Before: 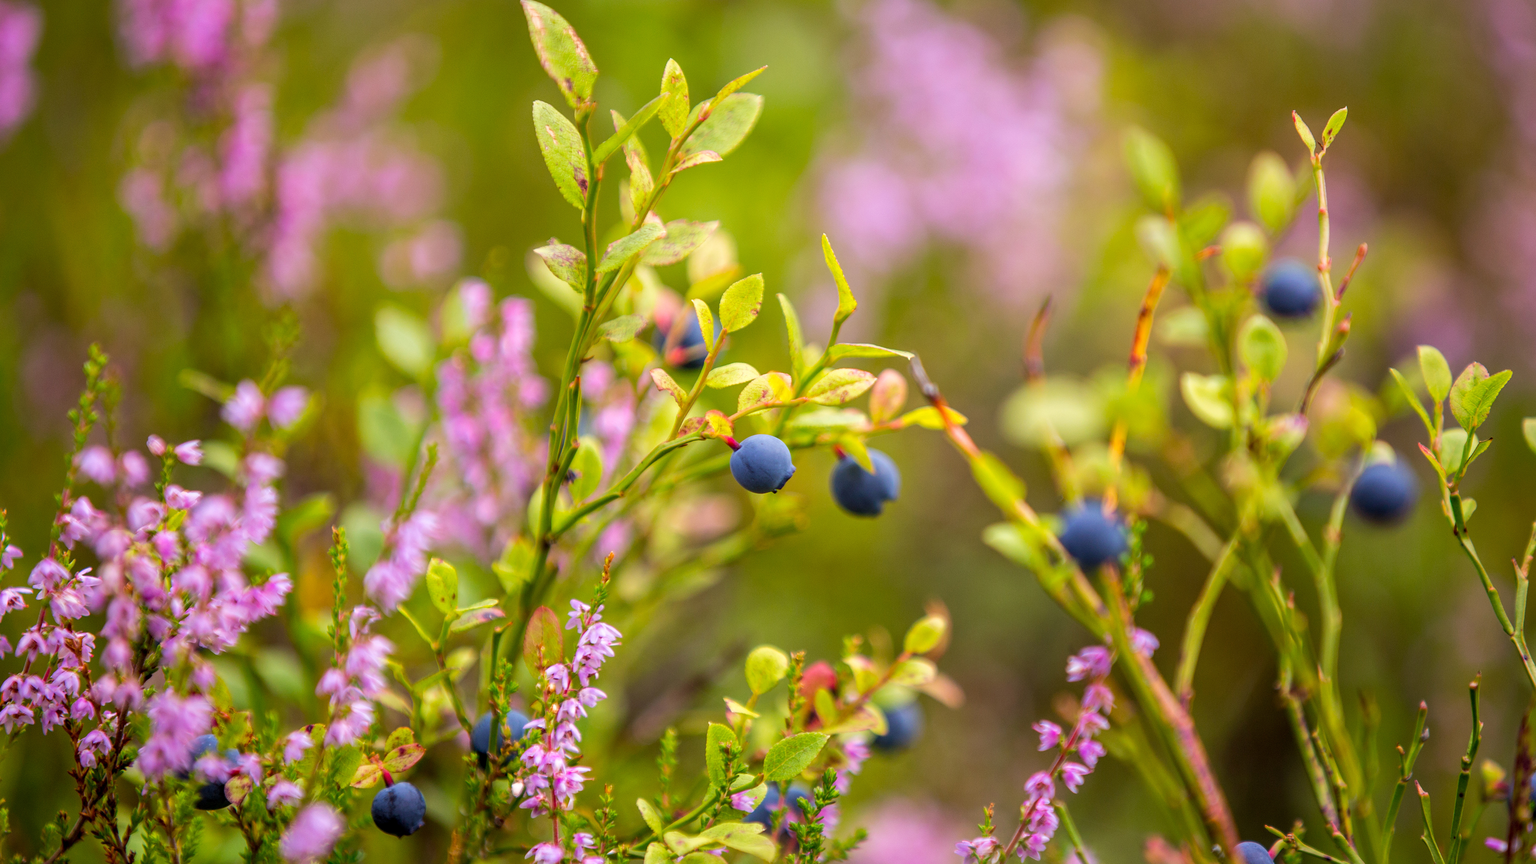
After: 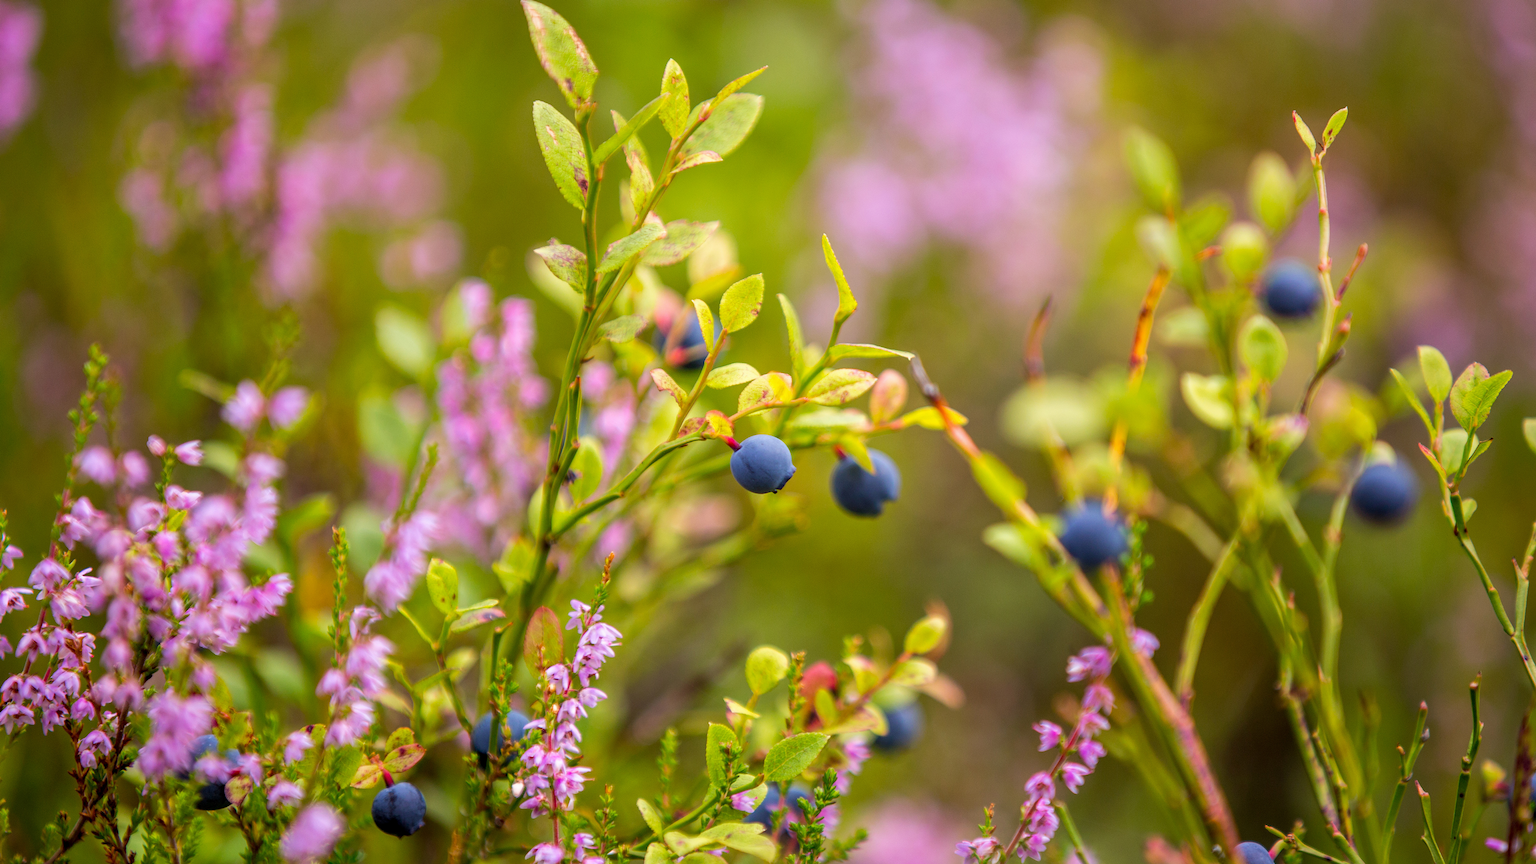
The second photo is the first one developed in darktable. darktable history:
tone equalizer: -7 EV 0.205 EV, -6 EV 0.123 EV, -5 EV 0.077 EV, -4 EV 0.073 EV, -2 EV -0.028 EV, -1 EV -0.051 EV, +0 EV -0.041 EV
